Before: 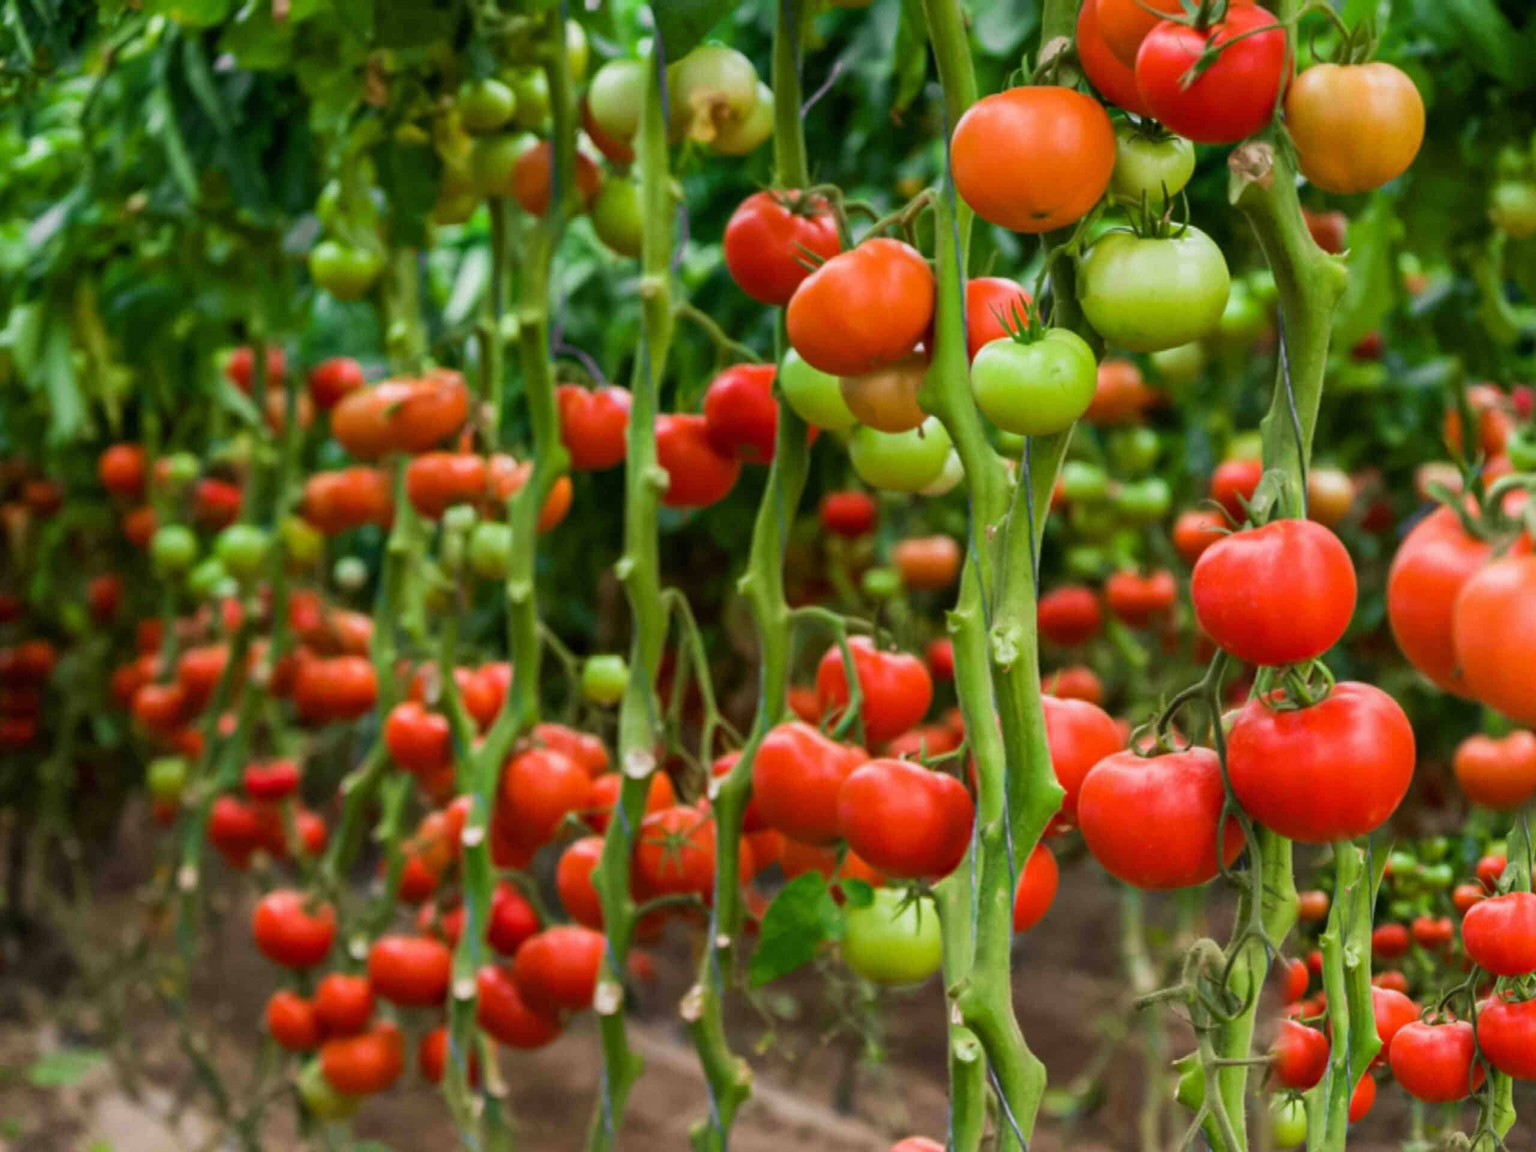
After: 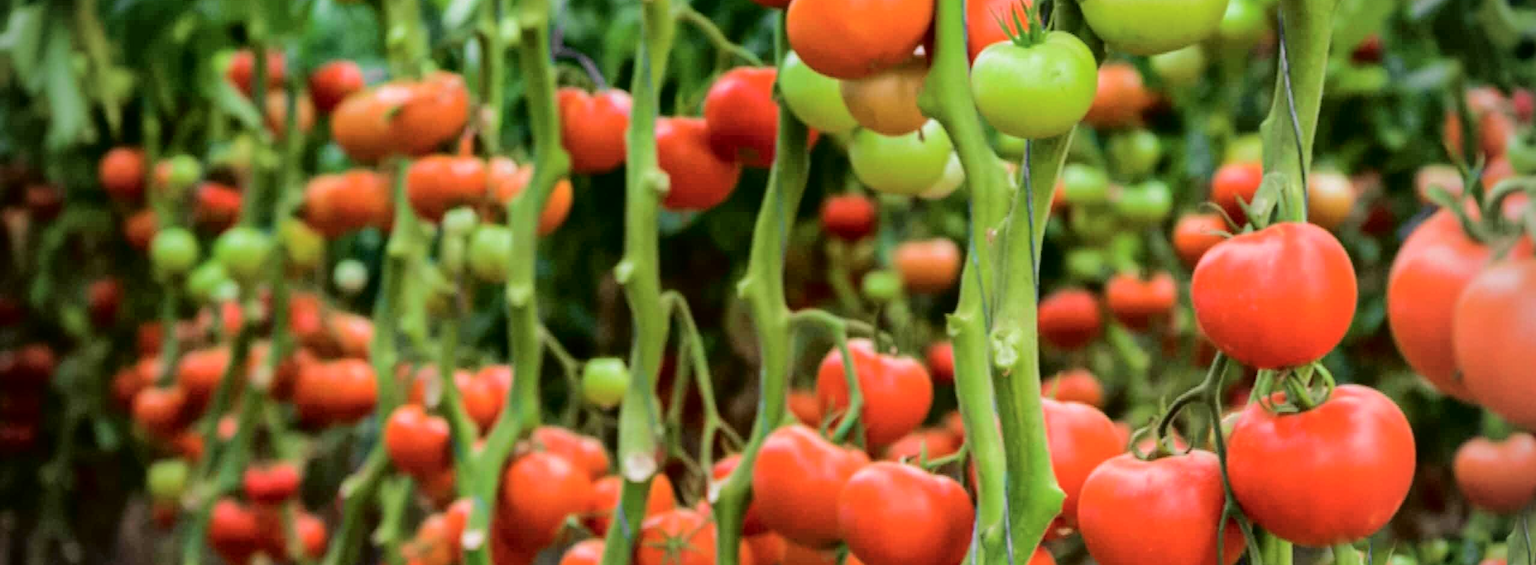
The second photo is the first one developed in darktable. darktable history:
crop and rotate: top 25.831%, bottom 25.053%
vignetting: fall-off radius 60.88%, brightness -0.863
tone curve: curves: ch0 [(0, 0) (0.003, 0.001) (0.011, 0.008) (0.025, 0.015) (0.044, 0.025) (0.069, 0.037) (0.1, 0.056) (0.136, 0.091) (0.177, 0.157) (0.224, 0.231) (0.277, 0.319) (0.335, 0.4) (0.399, 0.493) (0.468, 0.571) (0.543, 0.645) (0.623, 0.706) (0.709, 0.77) (0.801, 0.838) (0.898, 0.918) (1, 1)], color space Lab, independent channels, preserve colors none
